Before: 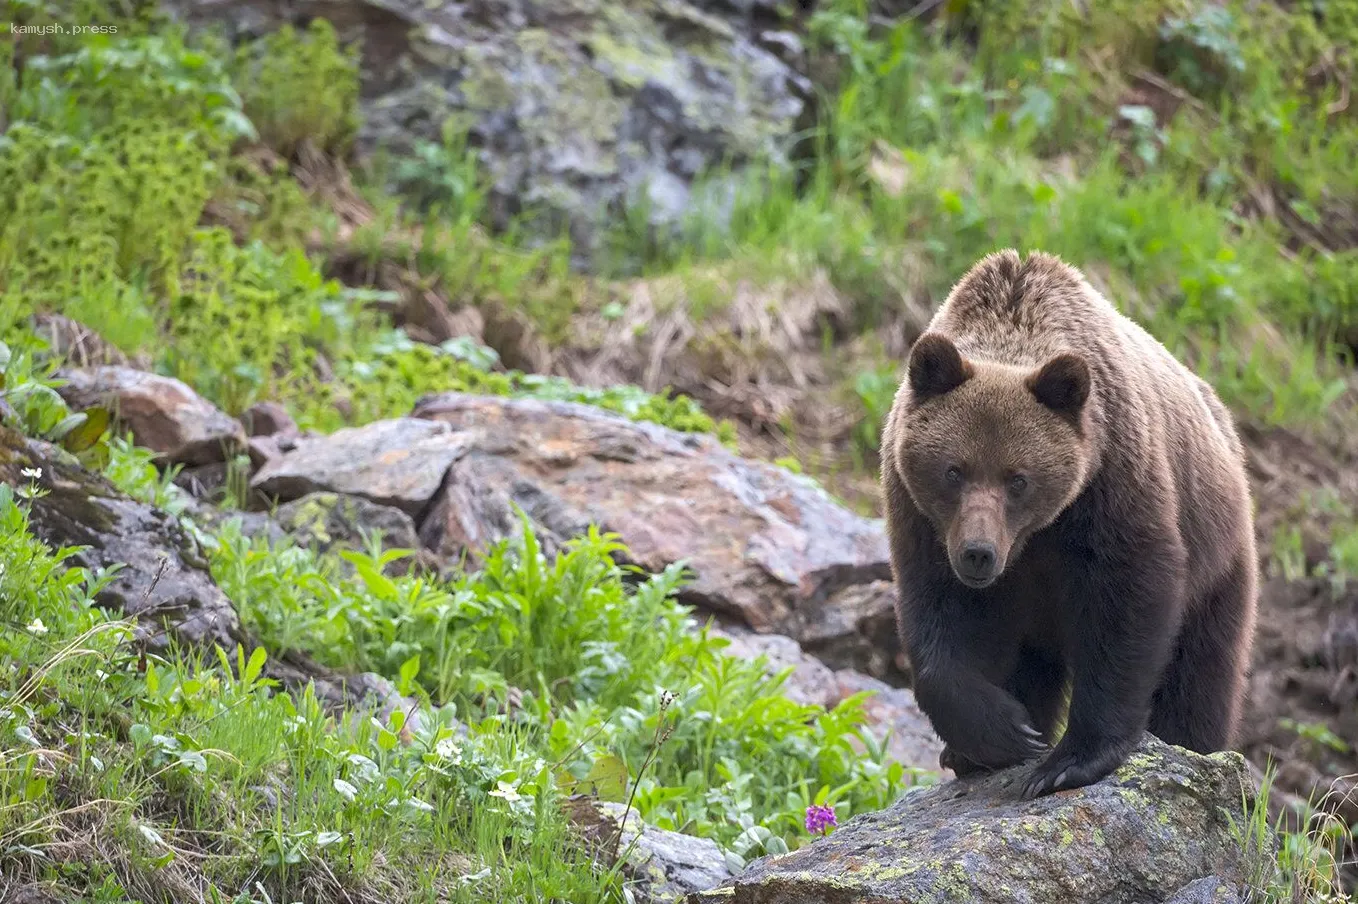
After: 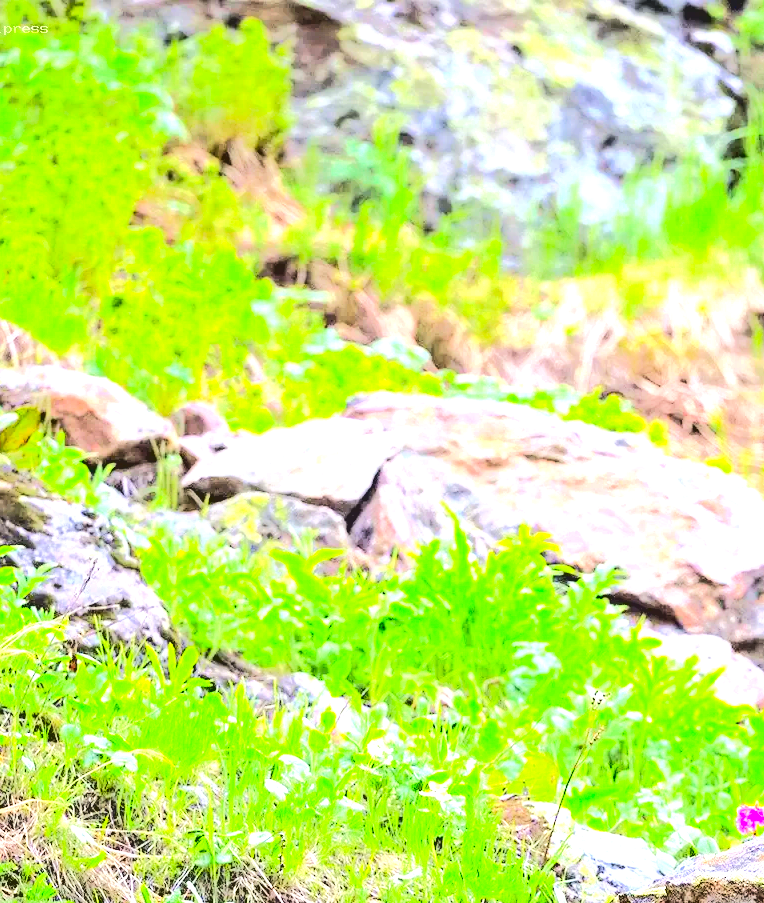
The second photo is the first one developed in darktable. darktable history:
exposure: black level correction 0, exposure 1.35 EV, compensate exposure bias true, compensate highlight preservation false
crop: left 5.114%, right 38.589%
contrast brightness saturation: contrast 0.26, brightness 0.02, saturation 0.87
base curve: curves: ch0 [(0.065, 0.026) (0.236, 0.358) (0.53, 0.546) (0.777, 0.841) (0.924, 0.992)], preserve colors average RGB
